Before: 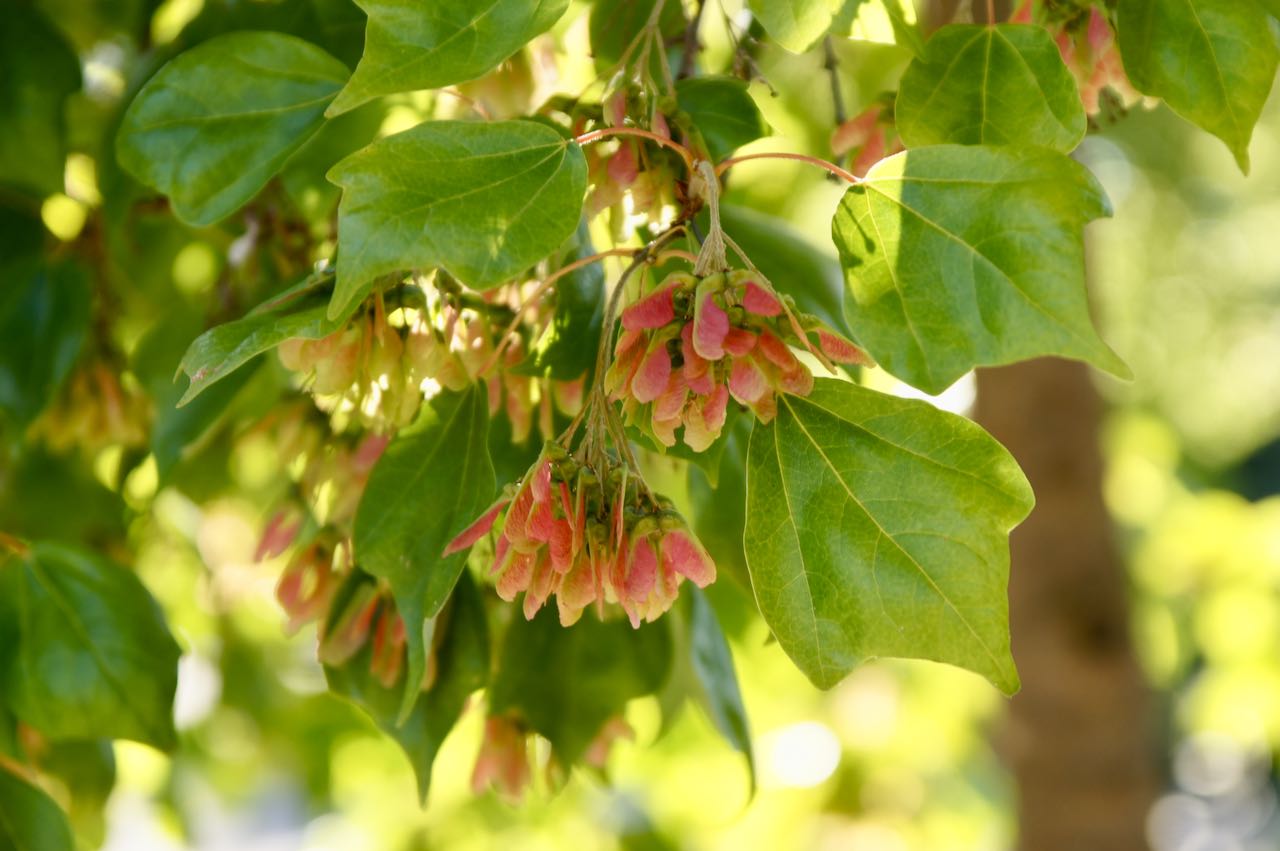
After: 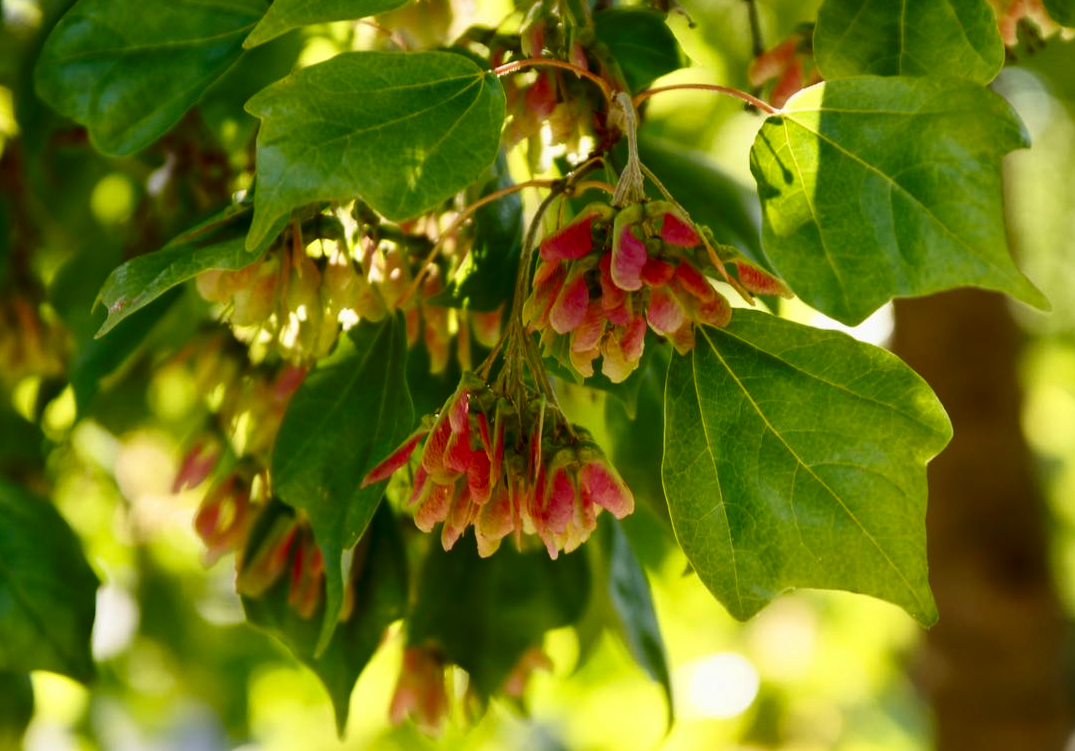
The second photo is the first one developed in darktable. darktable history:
contrast brightness saturation: contrast 0.13, brightness -0.24, saturation 0.14
crop: left 6.446%, top 8.188%, right 9.538%, bottom 3.548%
